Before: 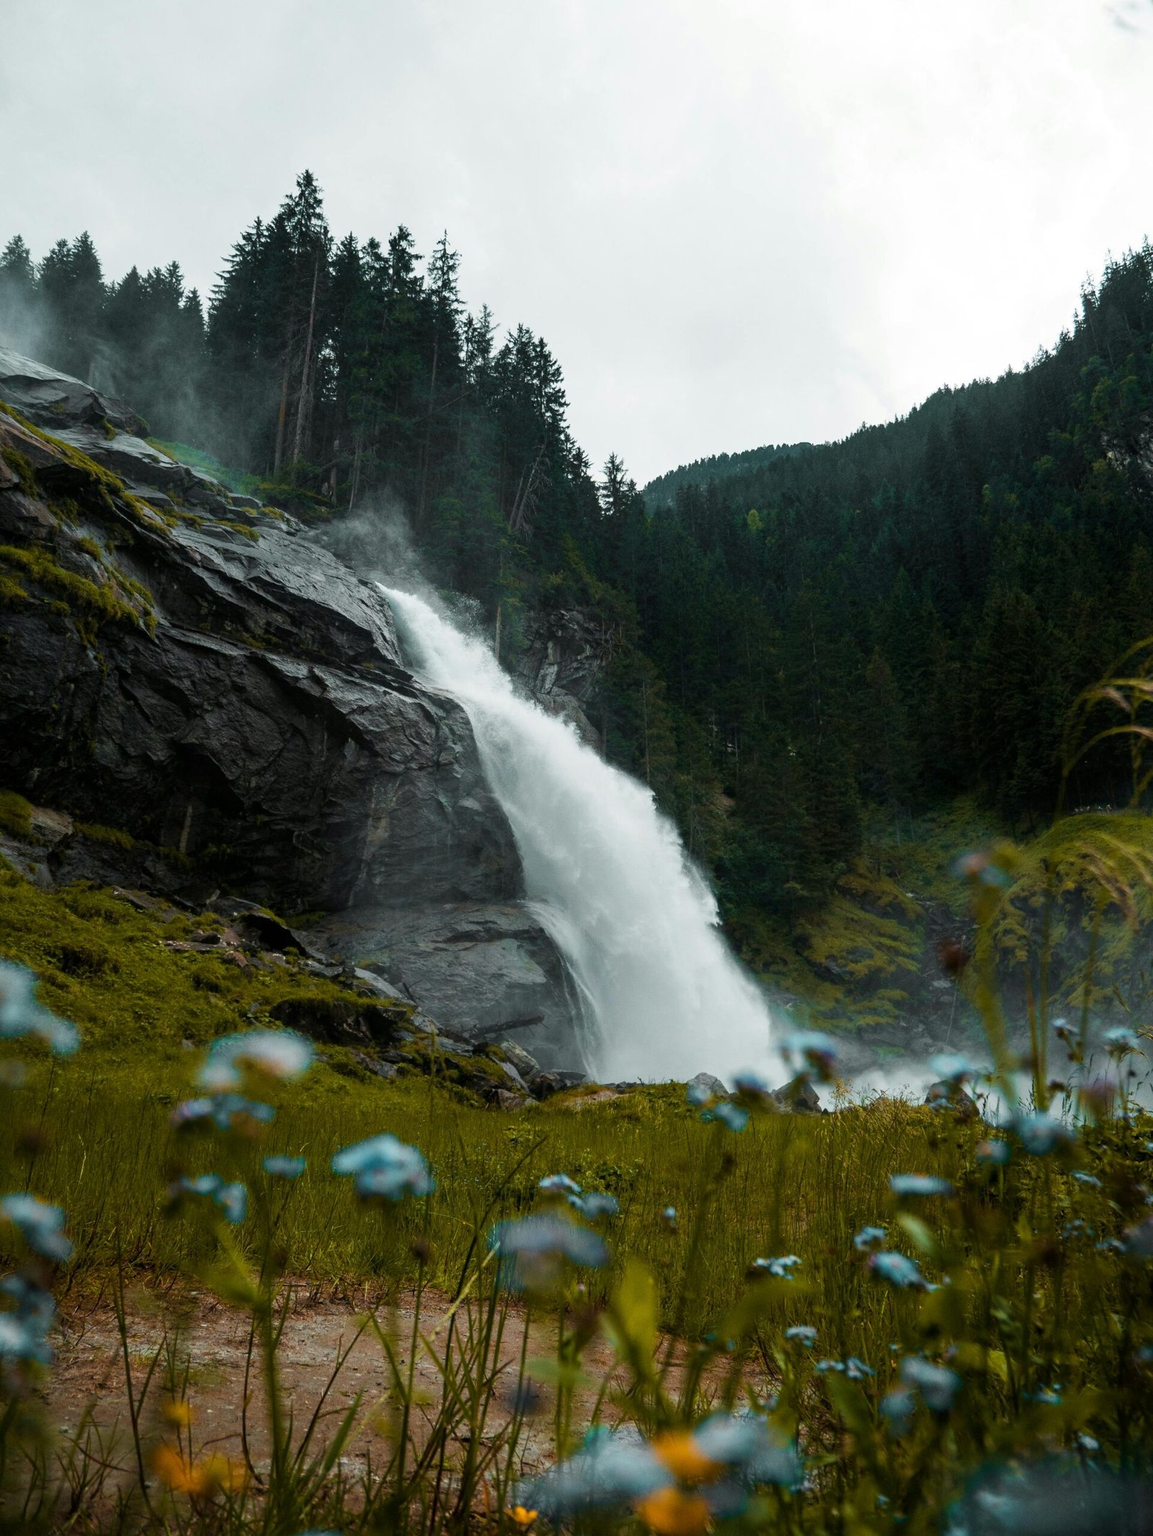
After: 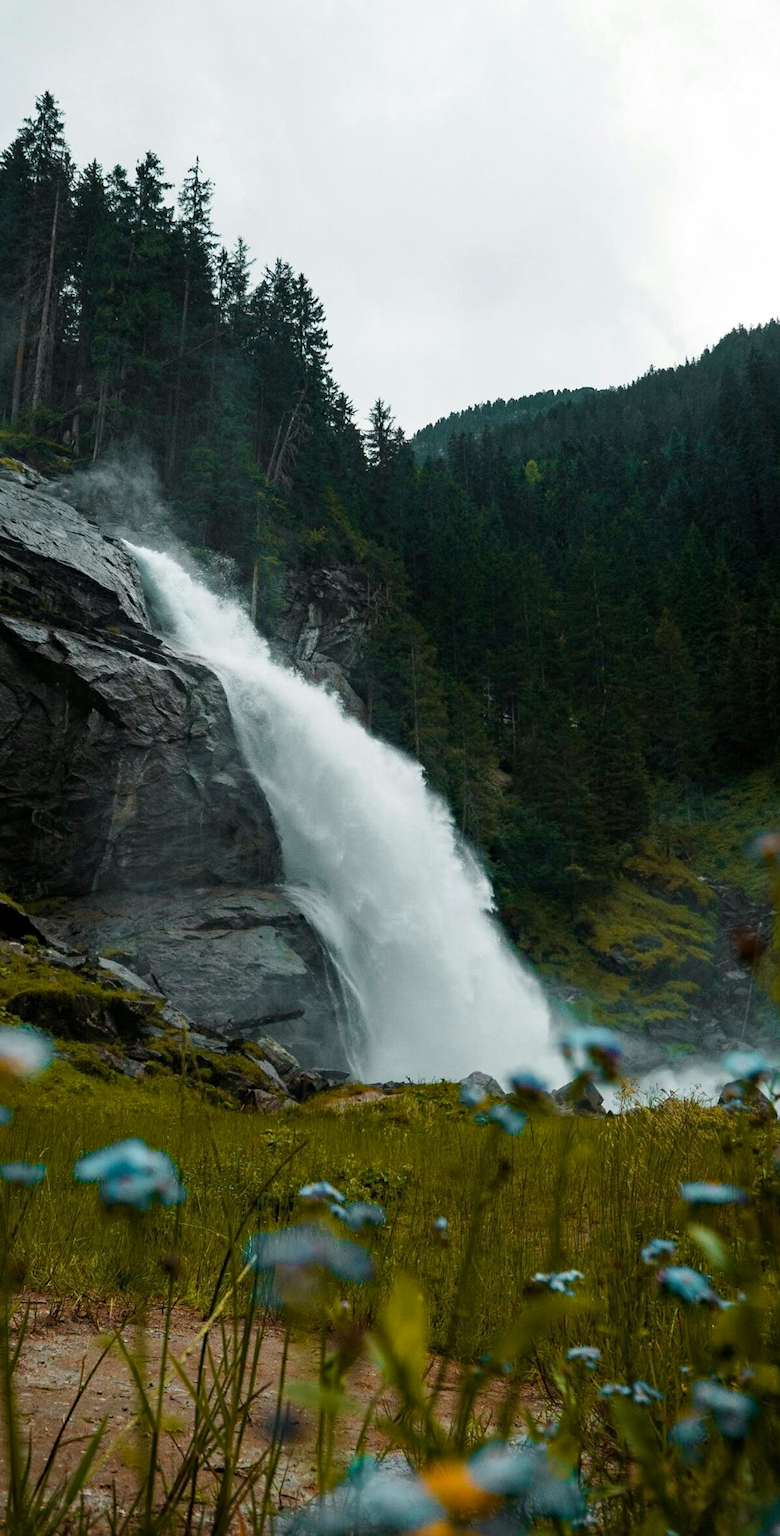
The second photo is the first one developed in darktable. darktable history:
crop and rotate: left 22.918%, top 5.629%, right 14.711%, bottom 2.247%
haze removal: strength 0.29, distance 0.25, compatibility mode true, adaptive false
